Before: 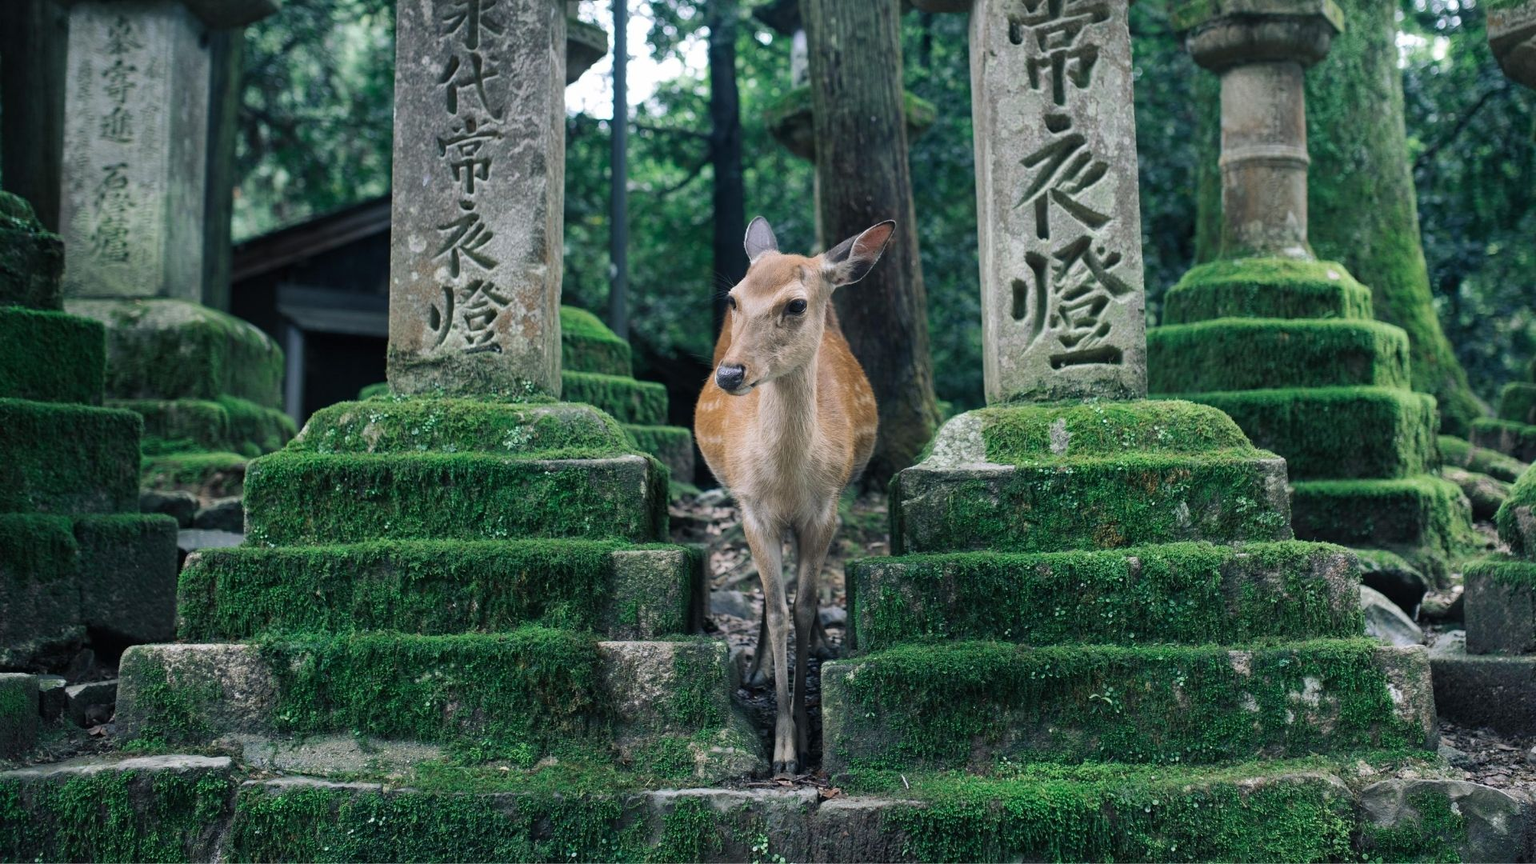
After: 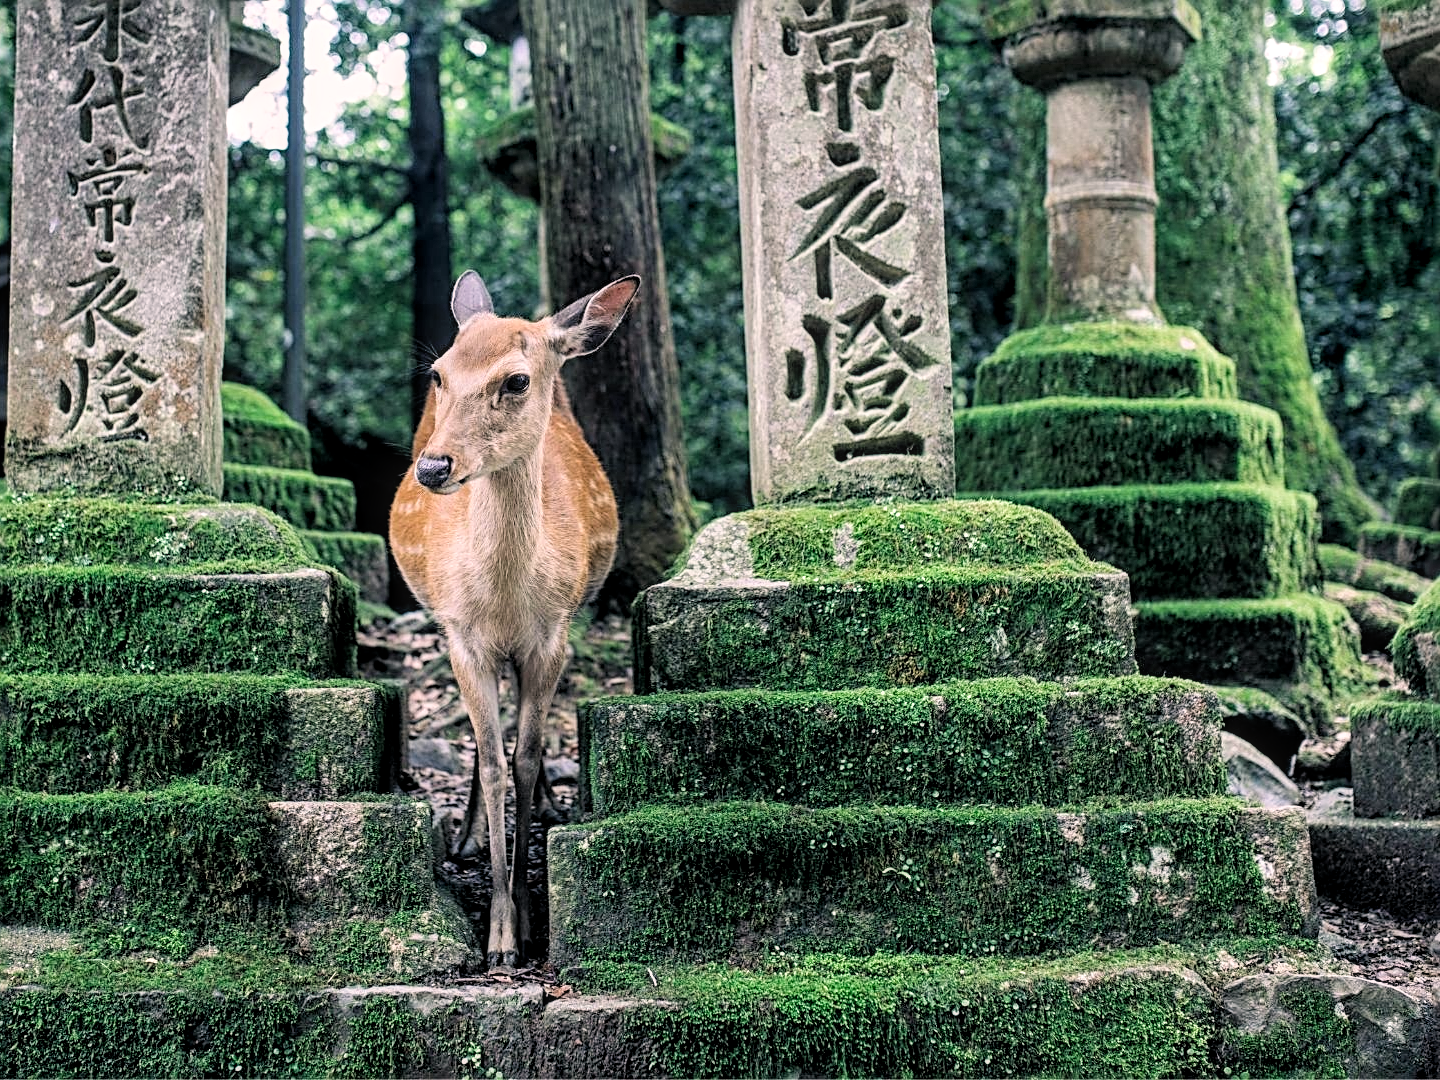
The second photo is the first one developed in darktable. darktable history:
crop and rotate: left 24.995%
sharpen: radius 2.617, amount 0.687
exposure: exposure 0.698 EV, compensate exposure bias true, compensate highlight preservation false
local contrast: on, module defaults
color correction: highlights a* 7.89, highlights b* 3.74
filmic rgb: black relative exposure -7.71 EV, white relative exposure 4.45 EV, hardness 3.76, latitude 49.35%, contrast 1.1, add noise in highlights 0, color science v3 (2019), use custom middle-gray values true, iterations of high-quality reconstruction 10, contrast in highlights soft
